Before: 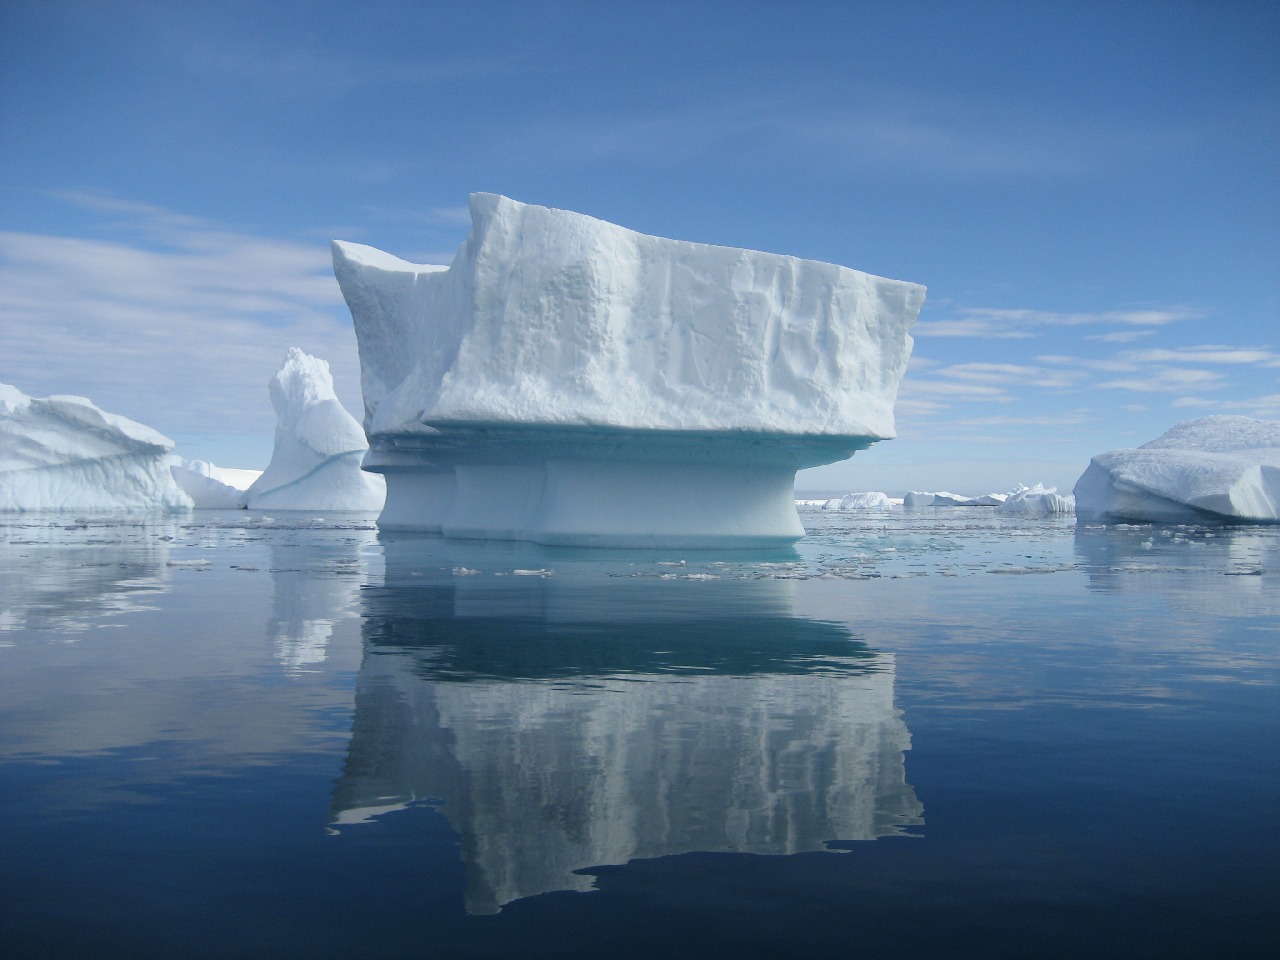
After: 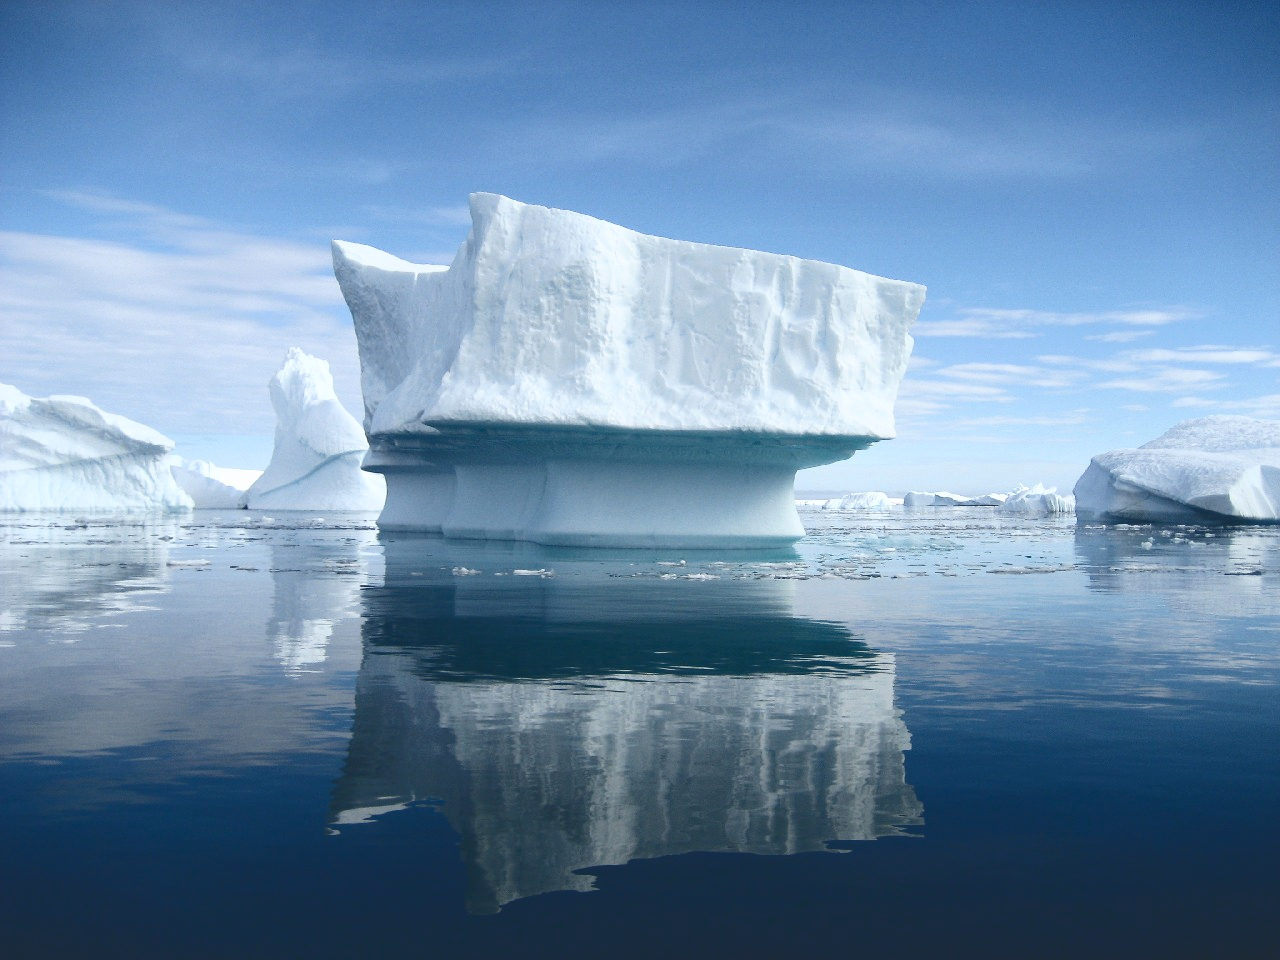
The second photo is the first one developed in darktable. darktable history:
tone equalizer: on, module defaults
tone curve: curves: ch0 [(0, 0) (0.003, 0.156) (0.011, 0.156) (0.025, 0.161) (0.044, 0.161) (0.069, 0.161) (0.1, 0.166) (0.136, 0.168) (0.177, 0.179) (0.224, 0.202) (0.277, 0.241) (0.335, 0.296) (0.399, 0.378) (0.468, 0.484) (0.543, 0.604) (0.623, 0.728) (0.709, 0.822) (0.801, 0.918) (0.898, 0.98) (1, 1)], color space Lab, independent channels, preserve colors none
